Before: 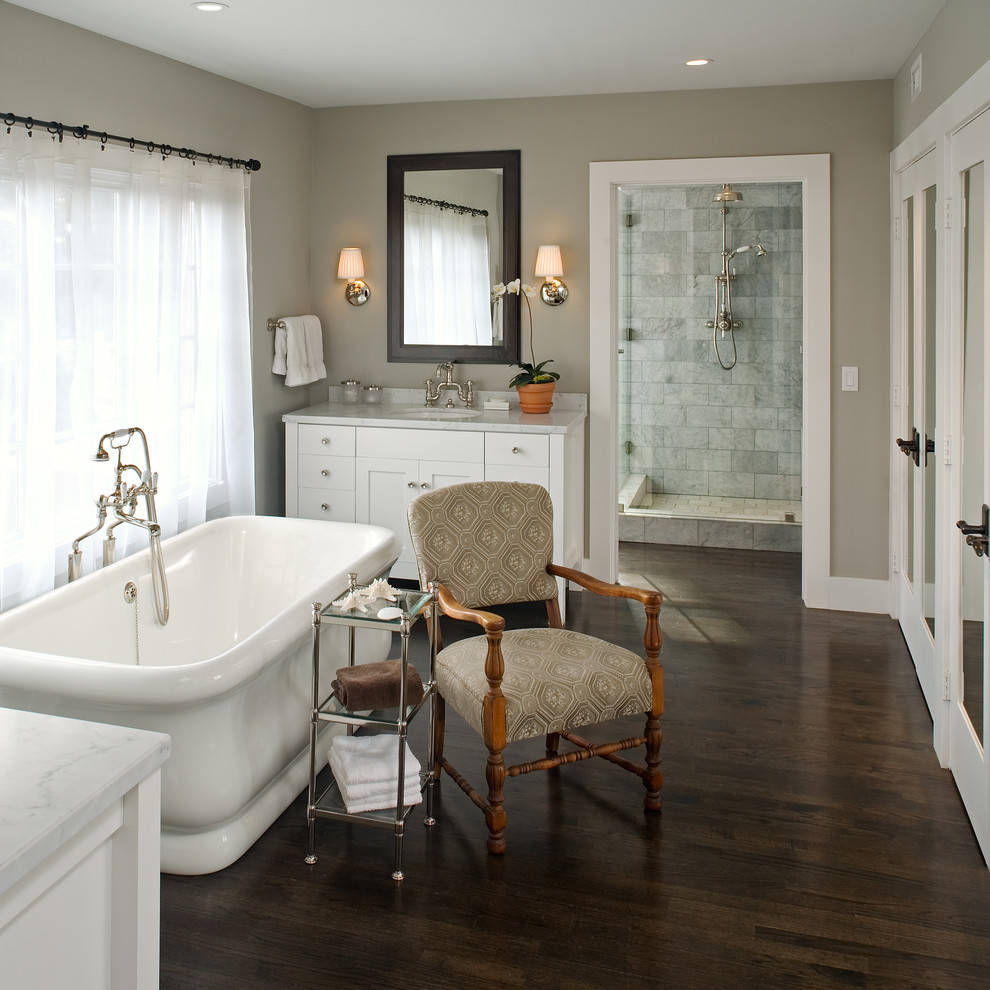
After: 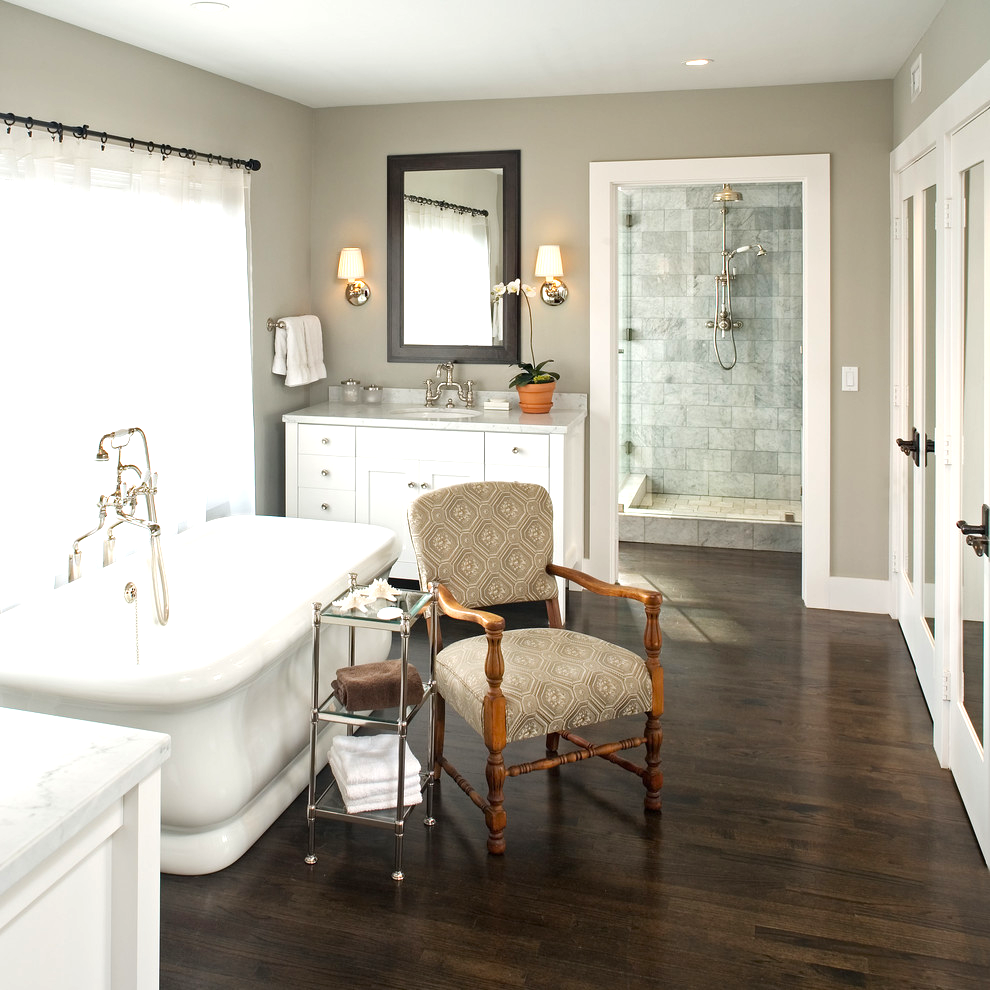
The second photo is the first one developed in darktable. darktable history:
exposure: exposure 0.794 EV, compensate highlight preservation false
